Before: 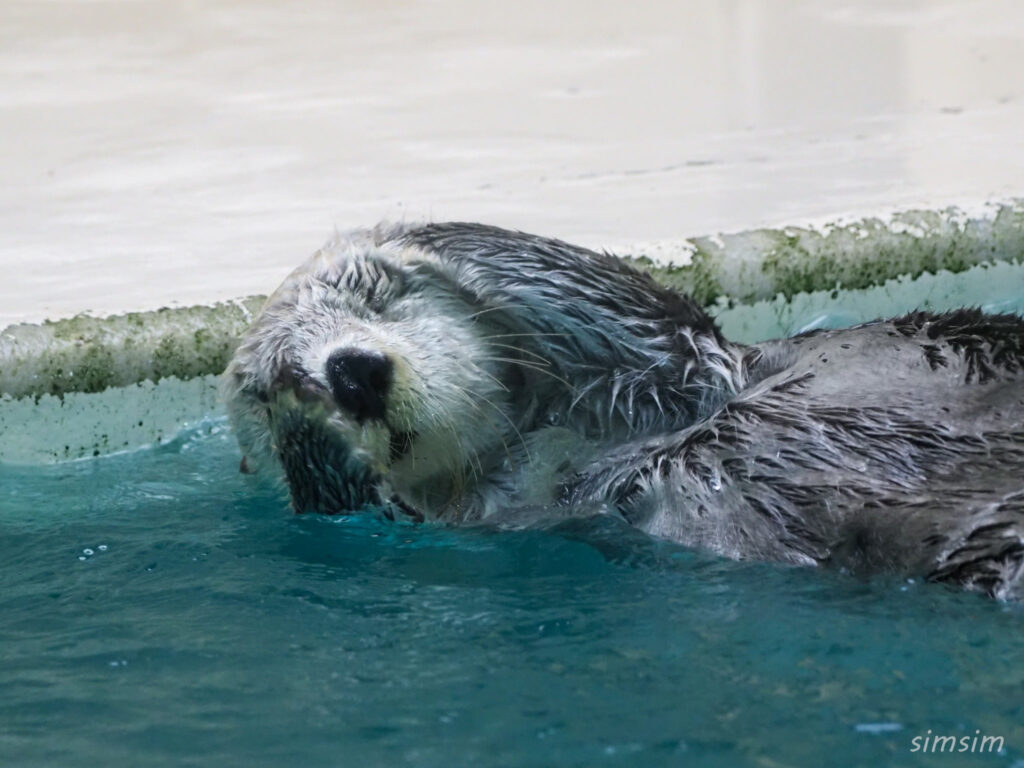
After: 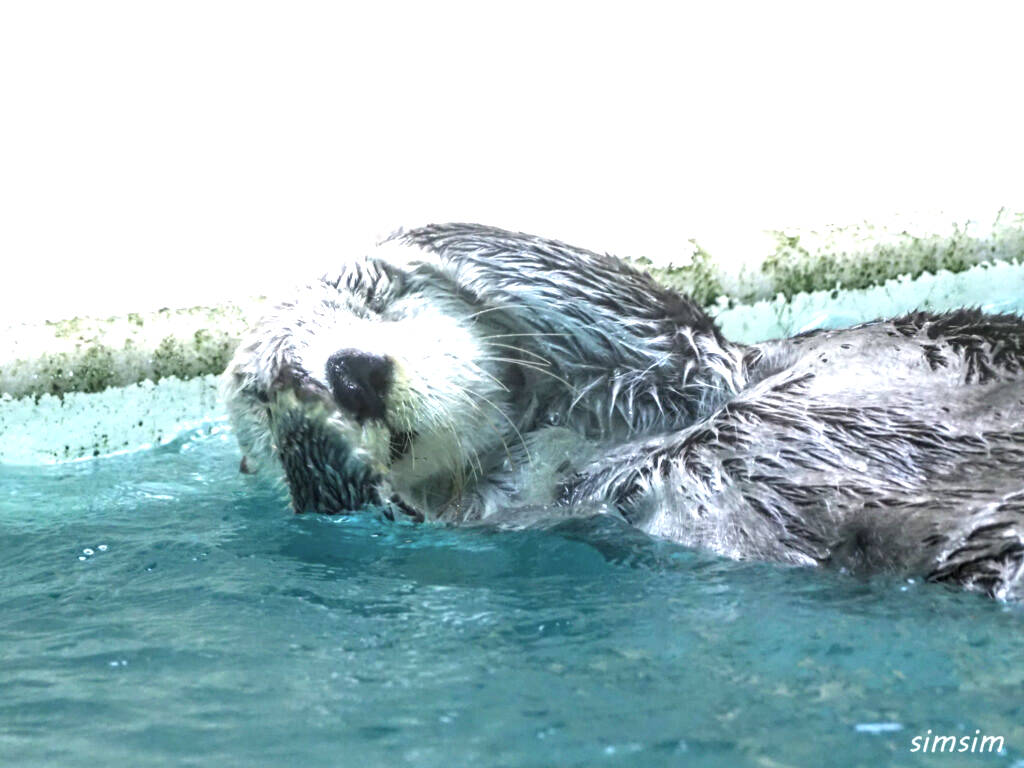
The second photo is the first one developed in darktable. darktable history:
local contrast: on, module defaults
exposure: black level correction 0, exposure 1.45 EV, compensate exposure bias true, compensate highlight preservation false
tone equalizer: on, module defaults
contrast brightness saturation: saturation -0.17
